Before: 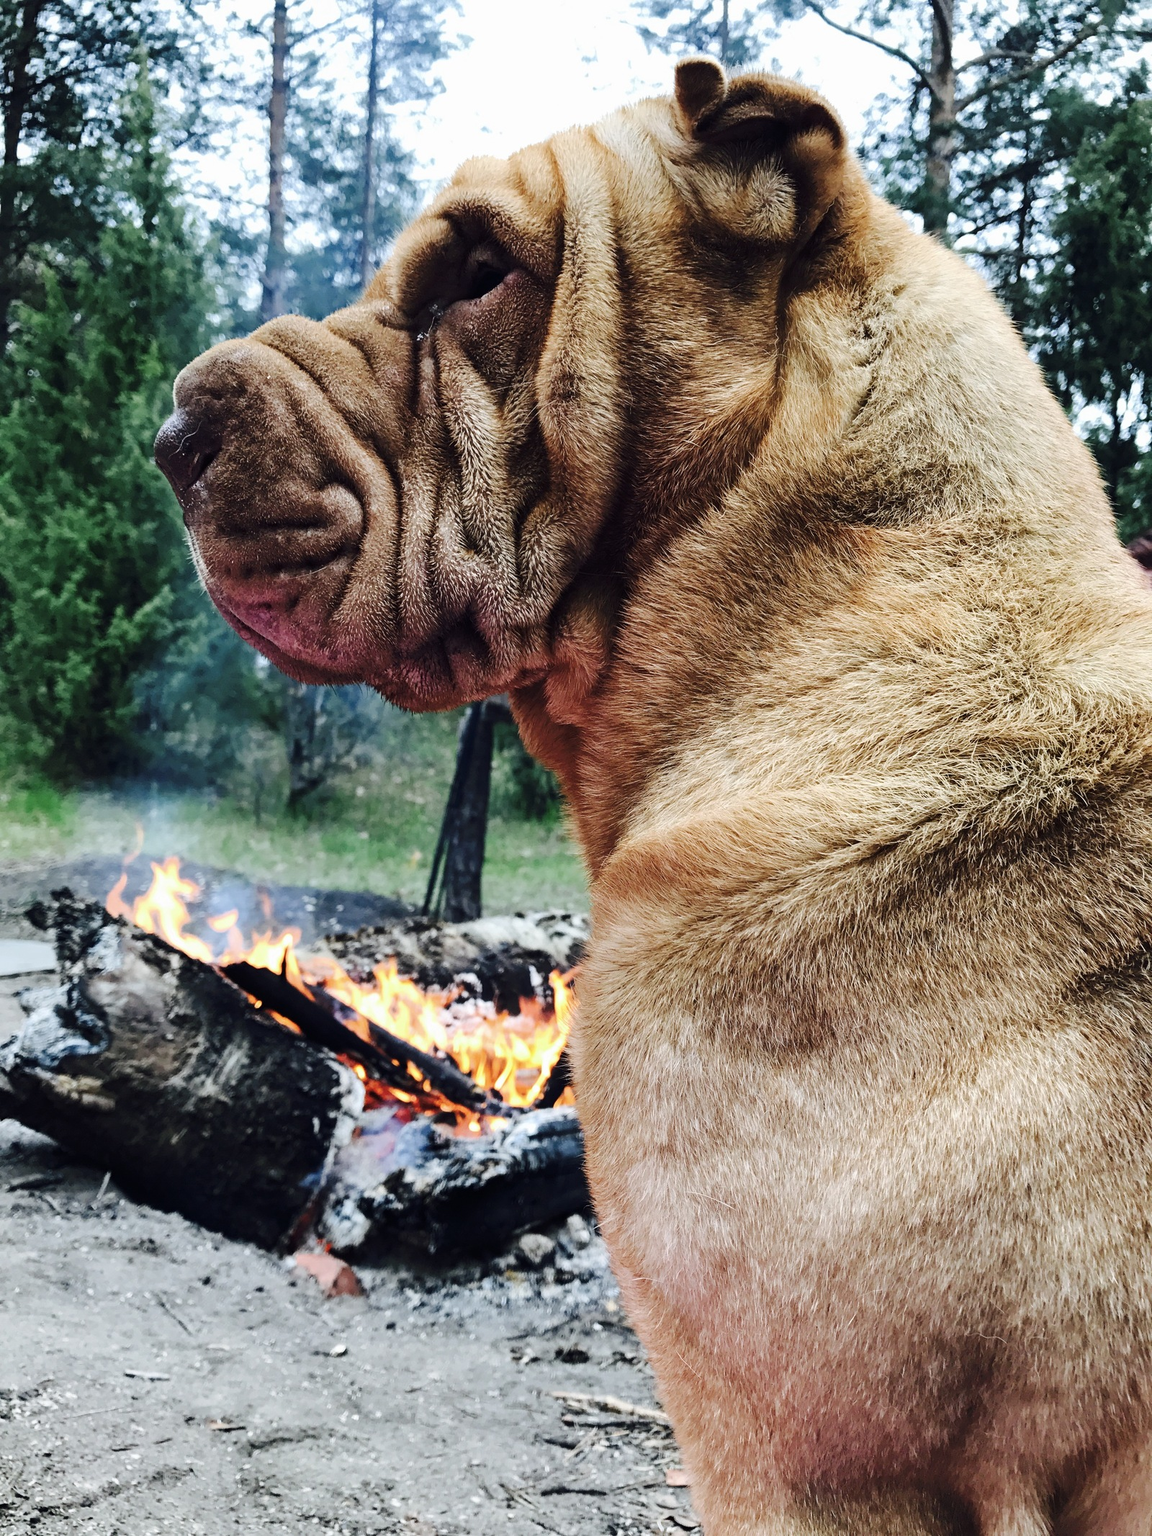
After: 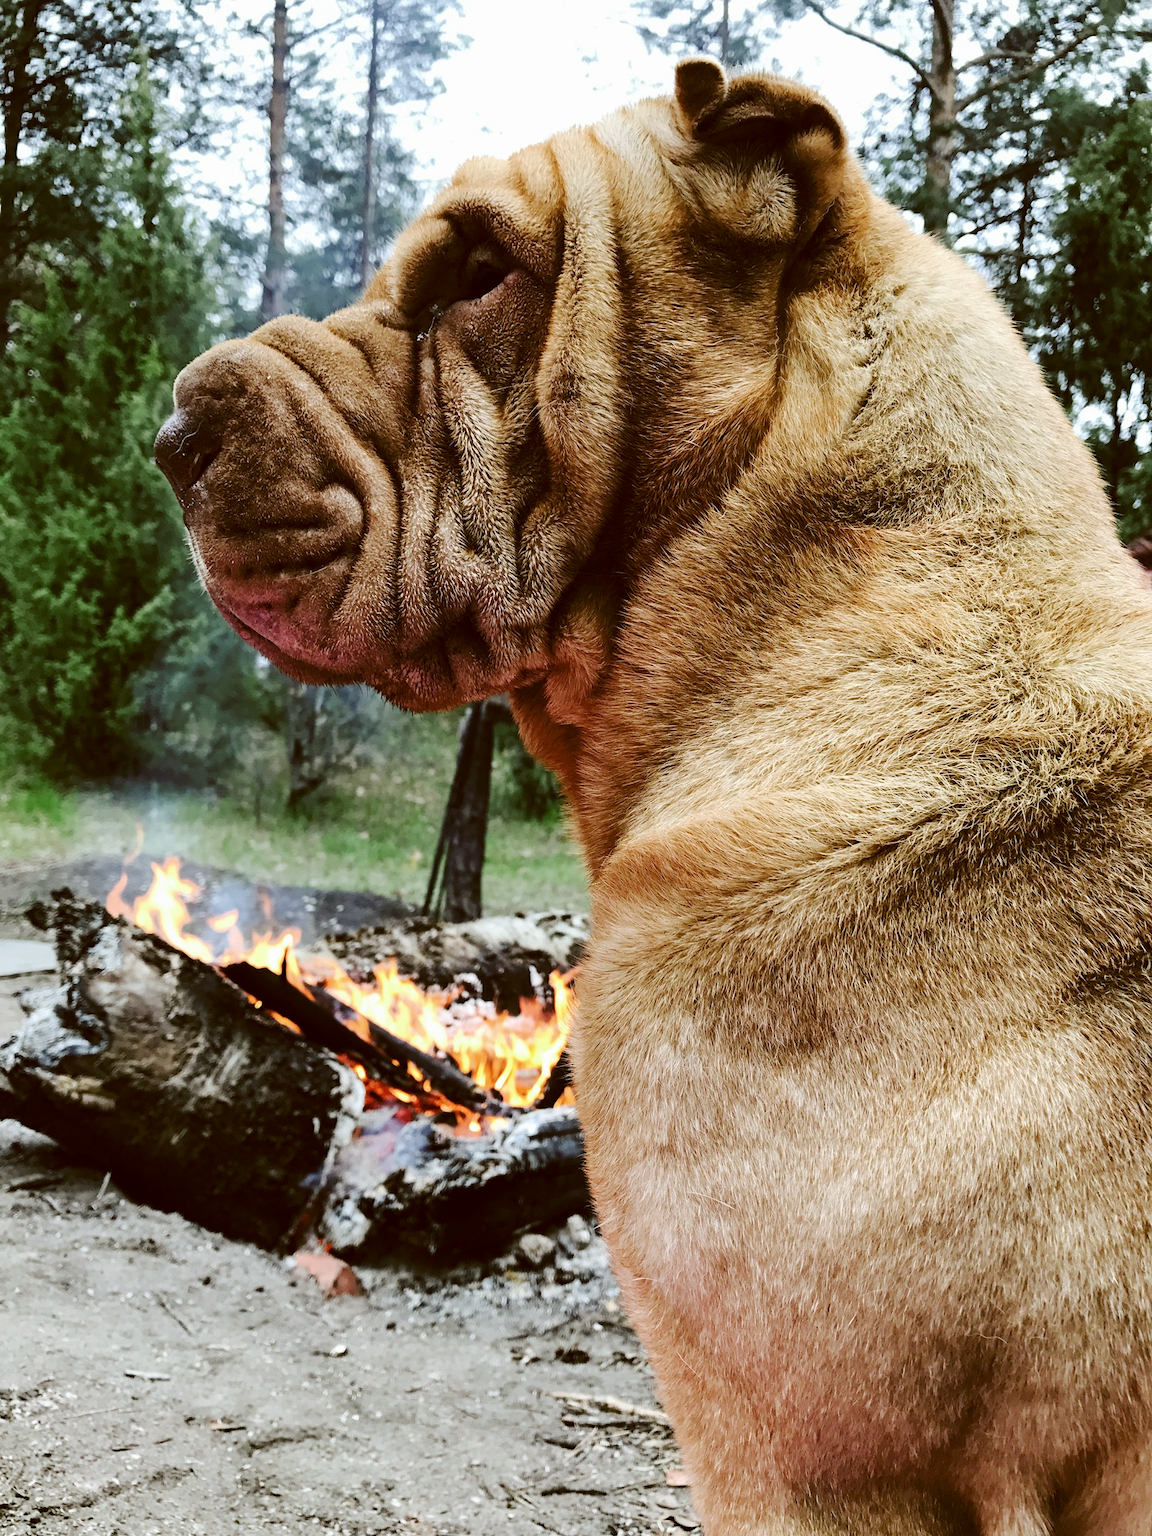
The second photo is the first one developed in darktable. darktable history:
color correction: highlights a* -0.433, highlights b* 0.174, shadows a* 4.96, shadows b* 20.45
